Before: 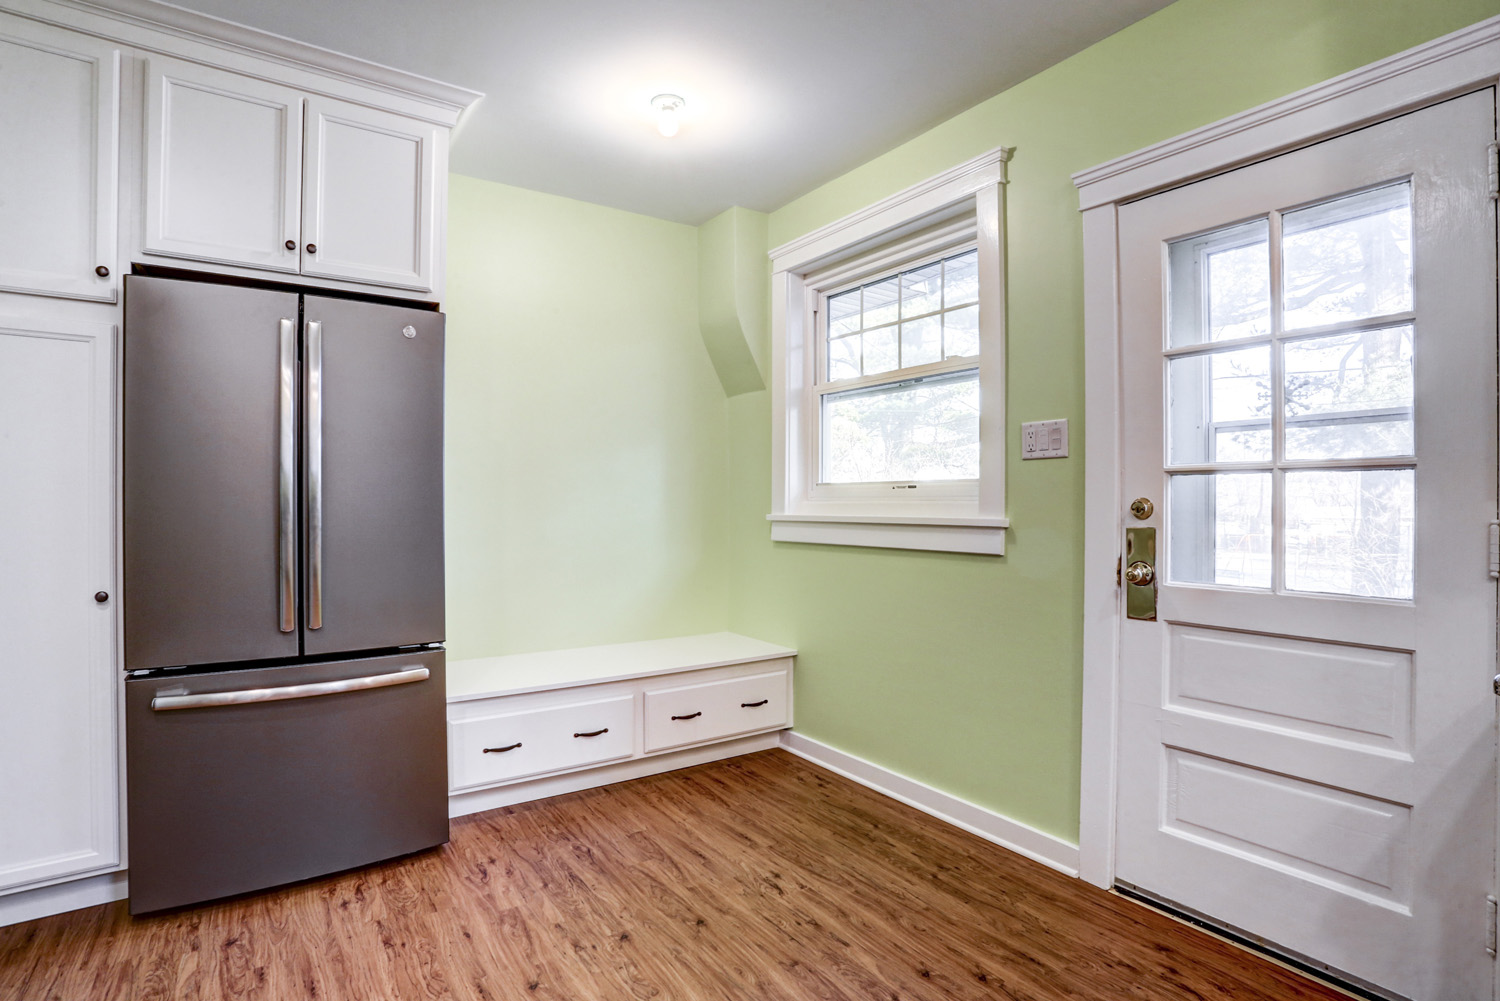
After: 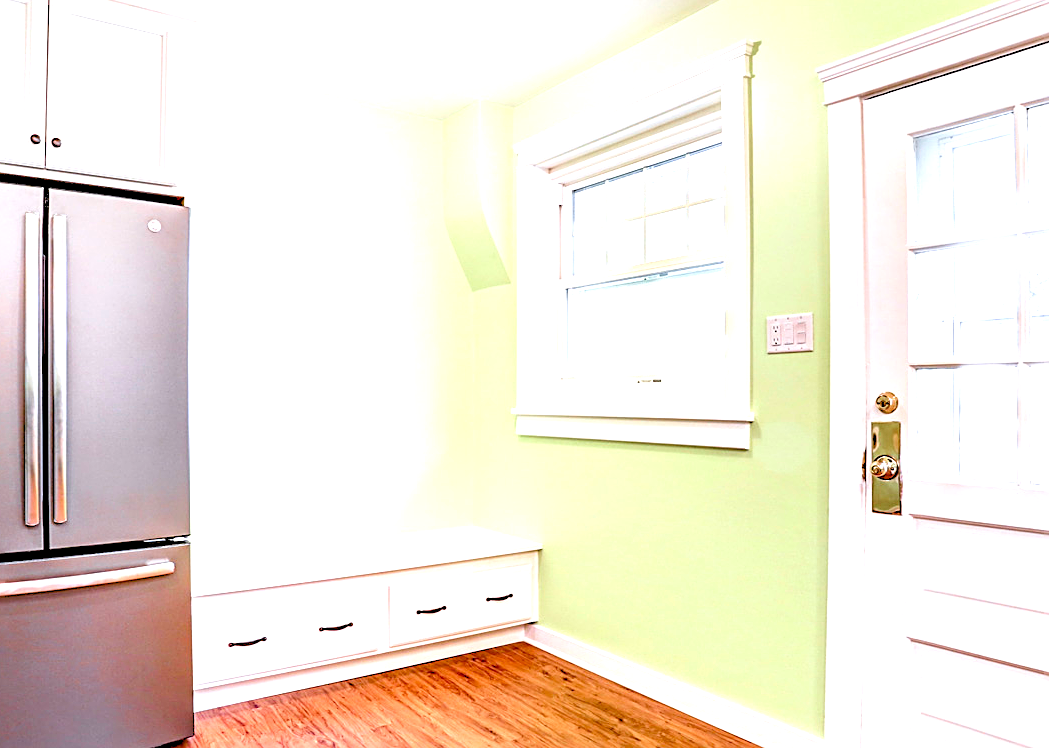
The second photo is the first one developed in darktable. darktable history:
sharpen: on, module defaults
contrast brightness saturation: saturation 0.1
rgb levels: preserve colors sum RGB, levels [[0.038, 0.433, 0.934], [0, 0.5, 1], [0, 0.5, 1]]
exposure: black level correction 0, exposure 1.625 EV, compensate exposure bias true, compensate highlight preservation false
crop and rotate: left 17.046%, top 10.659%, right 12.989%, bottom 14.553%
